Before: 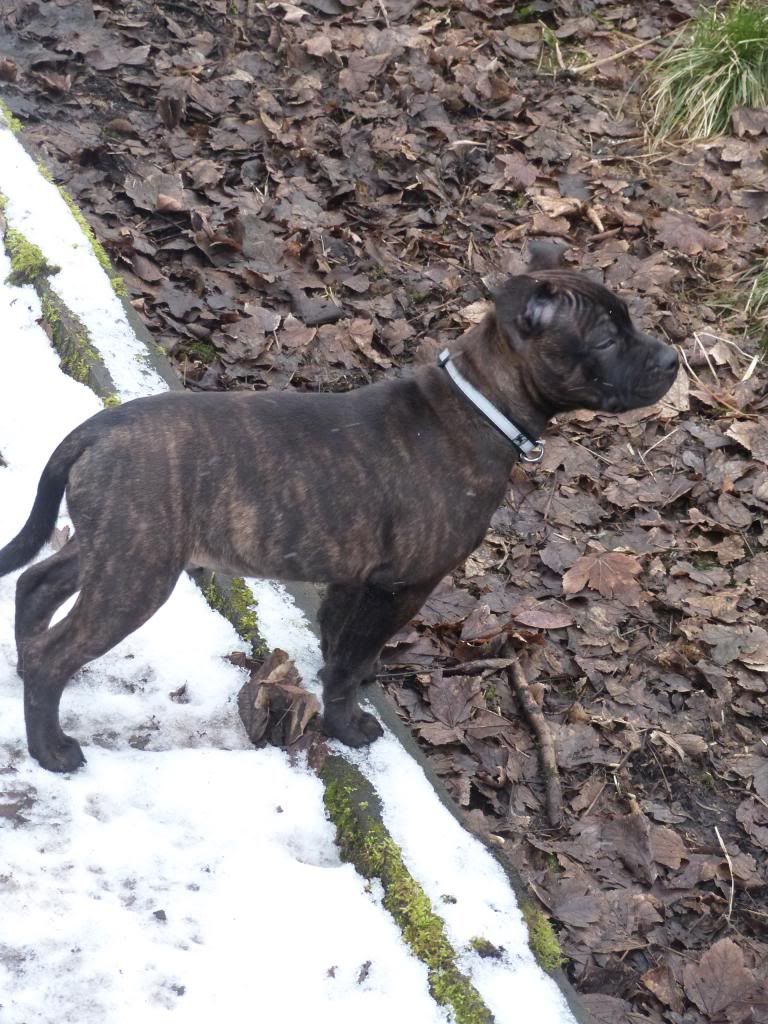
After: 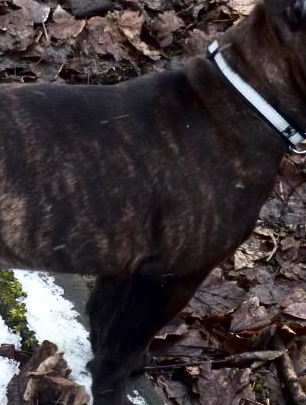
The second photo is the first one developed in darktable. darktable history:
crop: left 30.097%, top 30.098%, right 30.054%, bottom 30.283%
local contrast: highlights 104%, shadows 98%, detail 119%, midtone range 0.2
contrast brightness saturation: contrast 0.237, brightness -0.23, saturation 0.149
